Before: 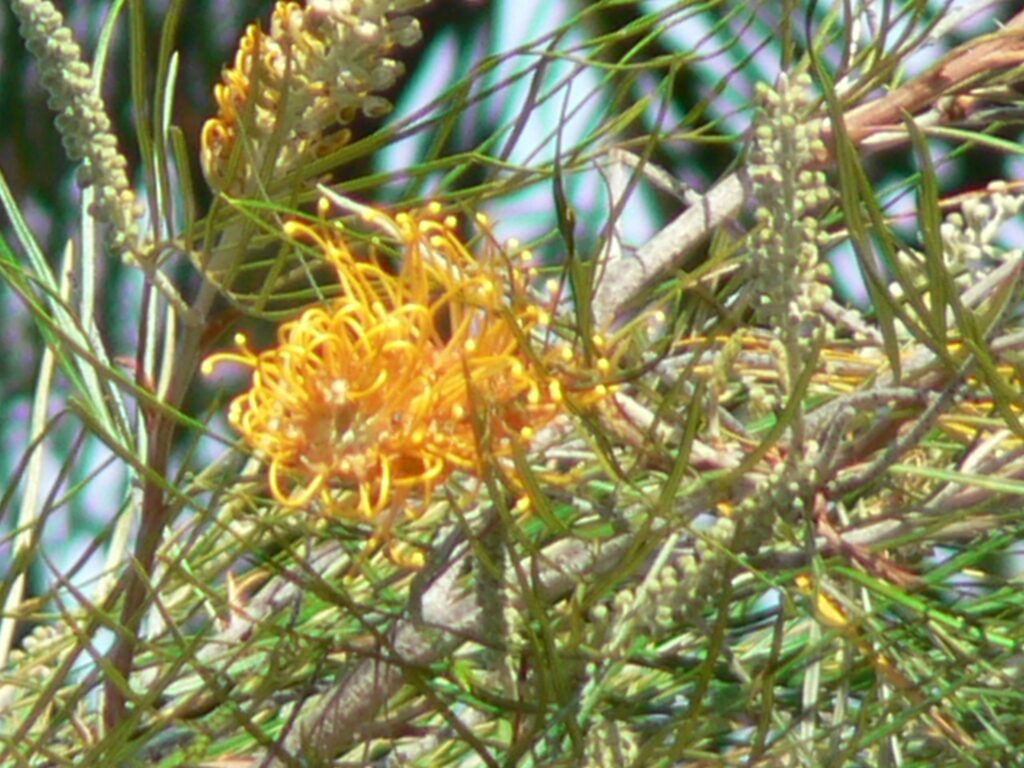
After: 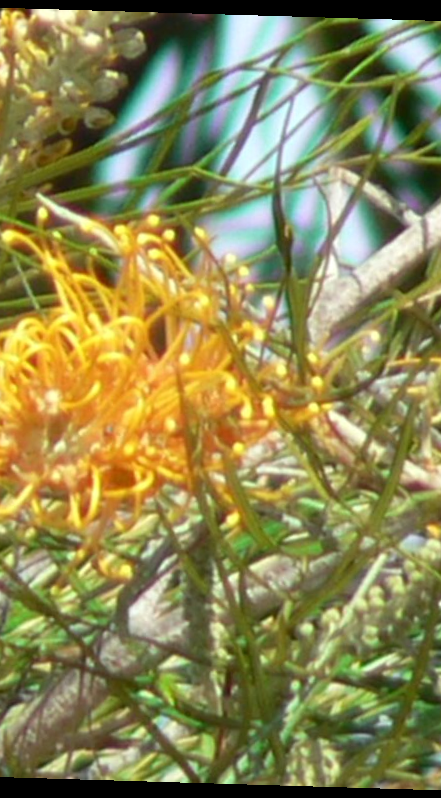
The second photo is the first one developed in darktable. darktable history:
exposure: exposure 0.014 EV, compensate highlight preservation false
rotate and perspective: rotation 1.72°, automatic cropping off
crop: left 28.583%, right 29.231%
